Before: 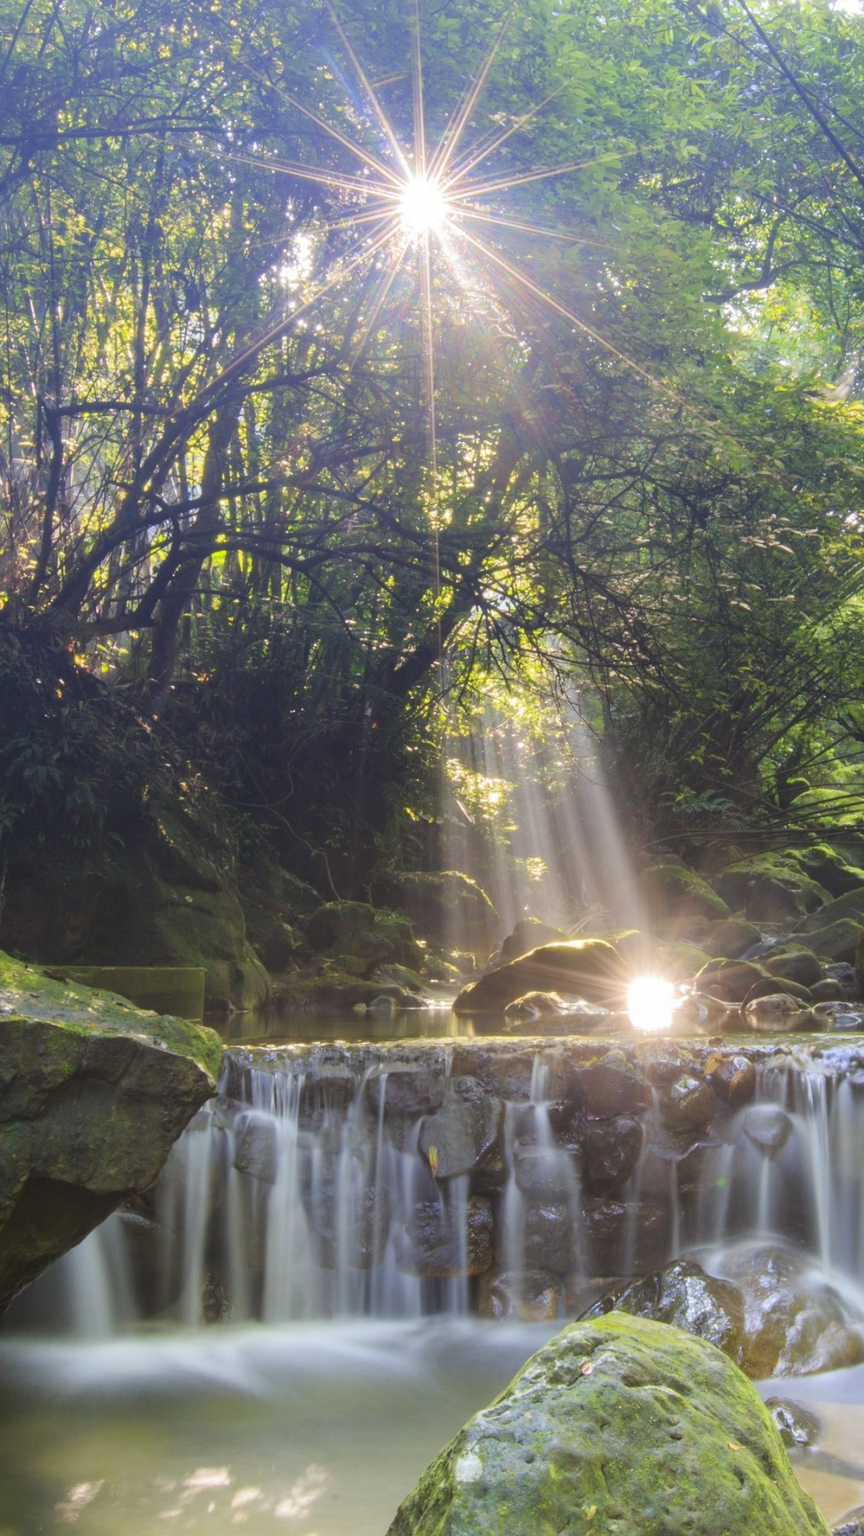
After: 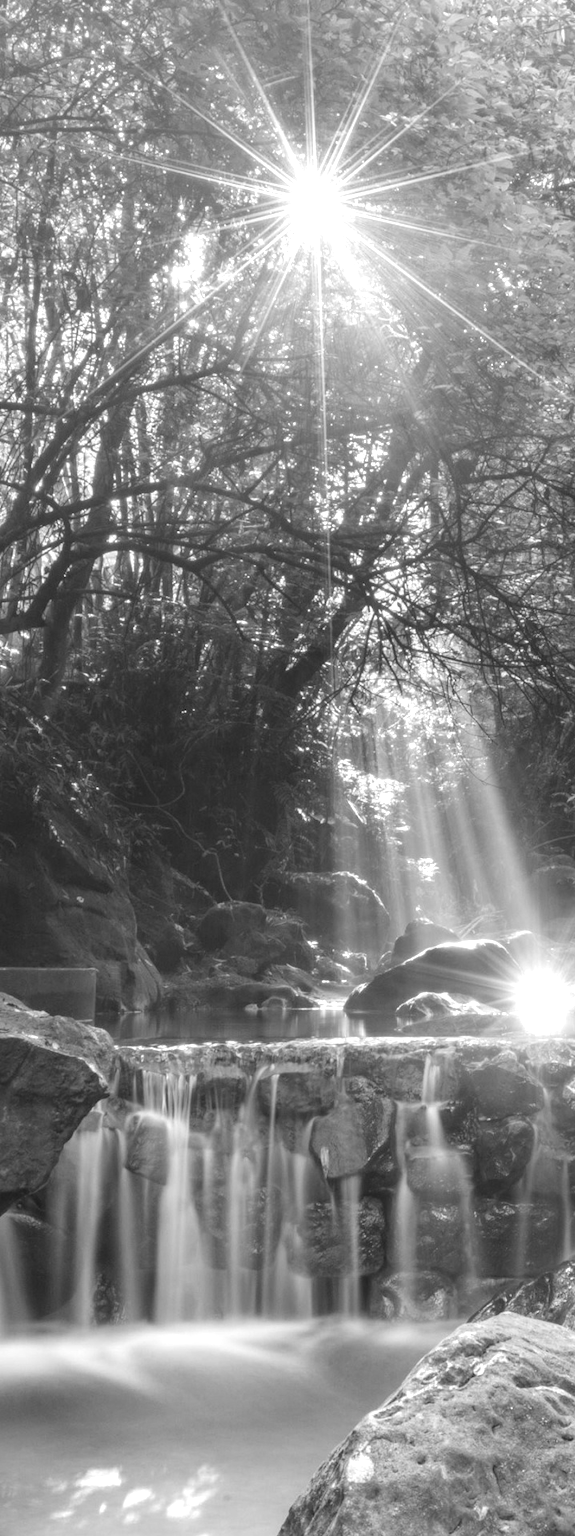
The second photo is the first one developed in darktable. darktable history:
exposure: compensate highlight preservation false
color correction: highlights a* 17.03, highlights b* 0.205, shadows a* -15.38, shadows b* -14.56, saturation 1.5
local contrast: on, module defaults
crop and rotate: left 12.673%, right 20.66%
monochrome: size 1
color balance rgb: perceptual saturation grading › global saturation 25%, perceptual saturation grading › highlights -50%, perceptual saturation grading › shadows 30%, perceptual brilliance grading › global brilliance 12%, global vibrance 20%
